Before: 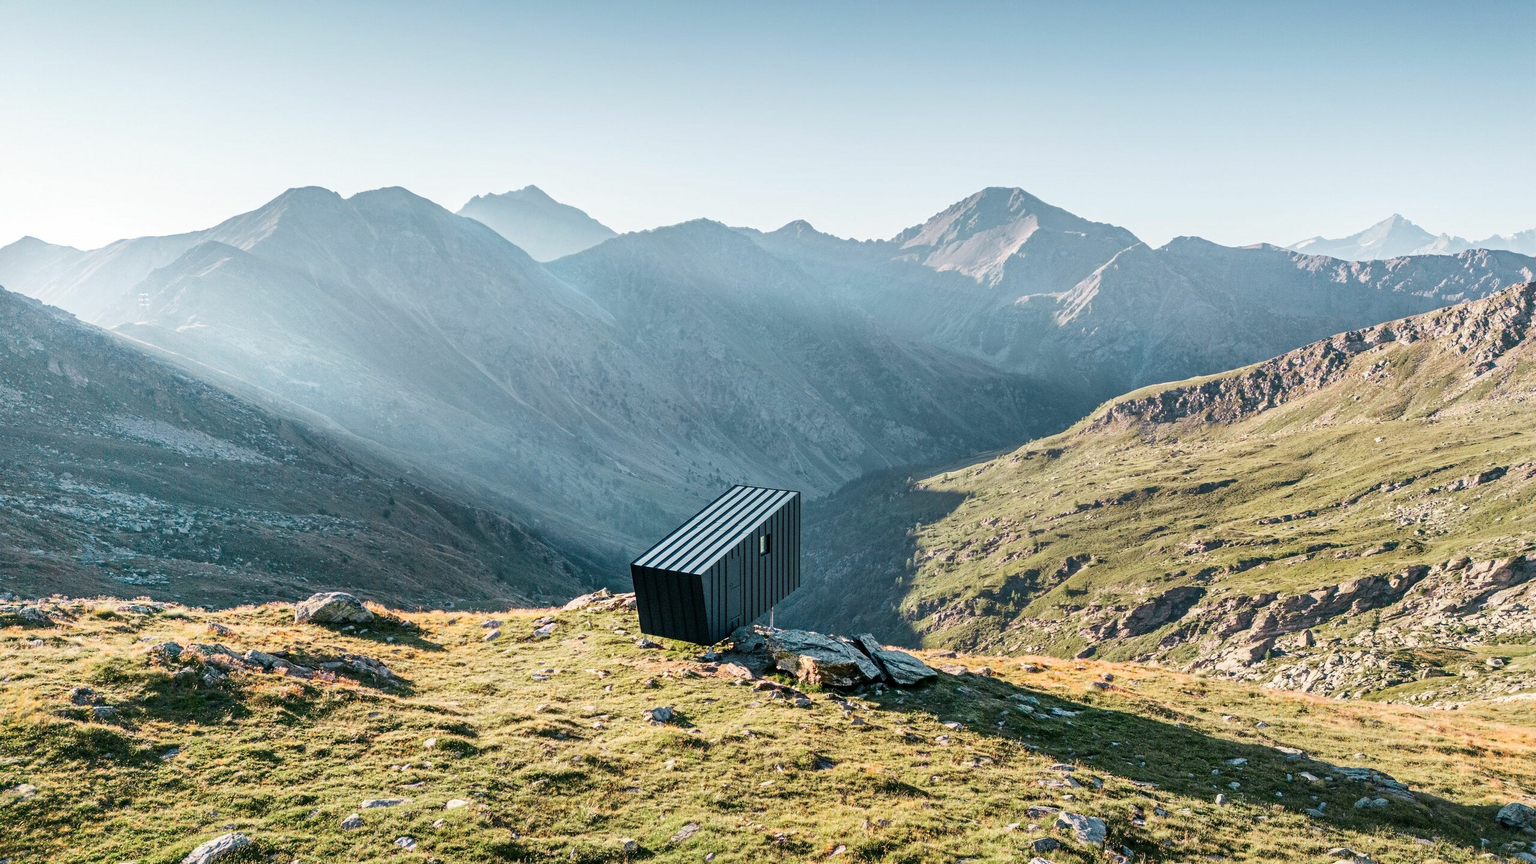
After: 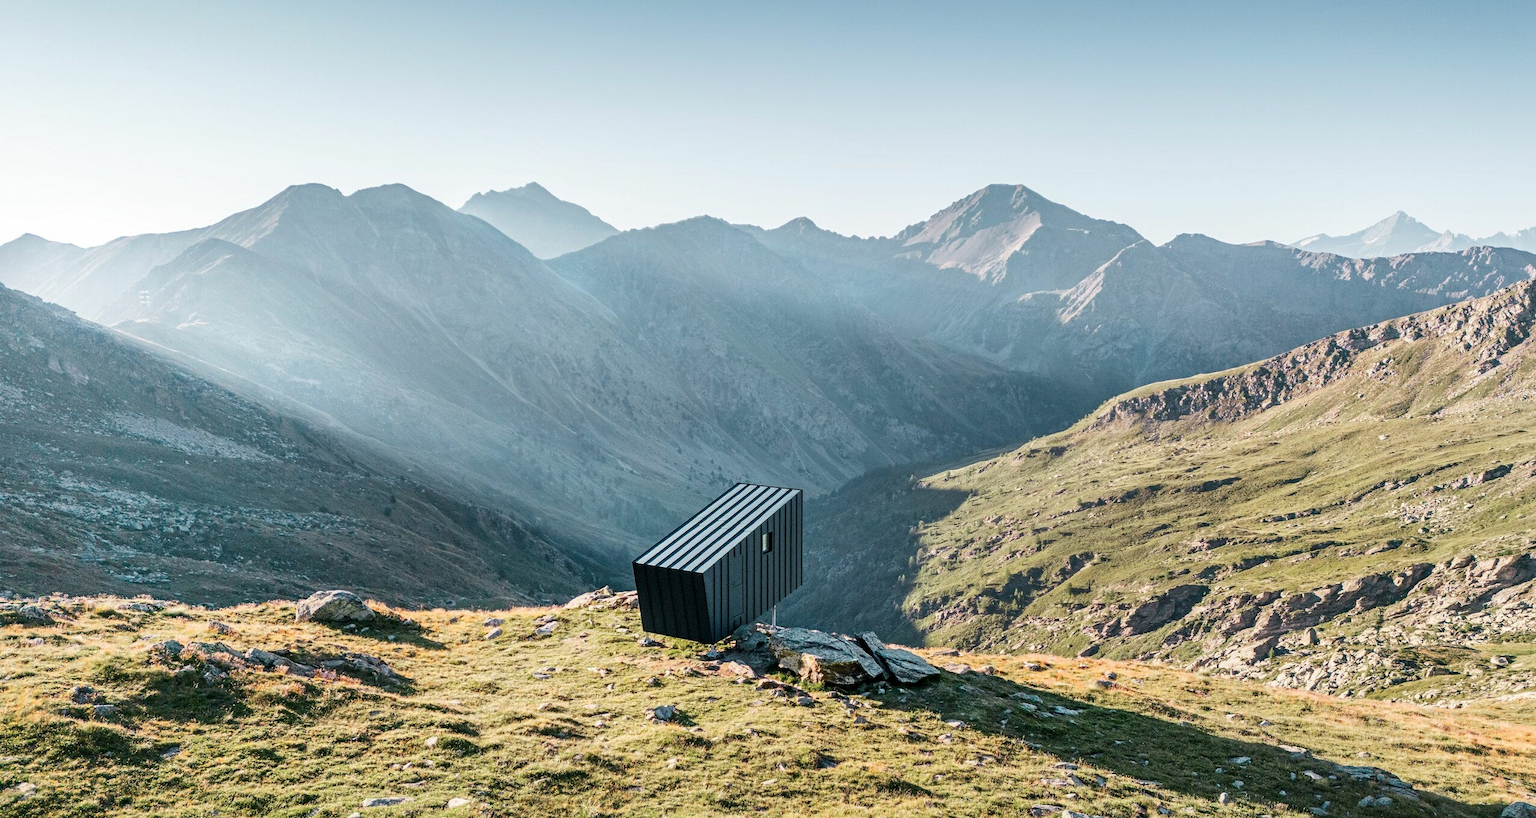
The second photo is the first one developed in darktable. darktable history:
contrast brightness saturation: saturation -0.04
crop: top 0.448%, right 0.264%, bottom 5.045%
